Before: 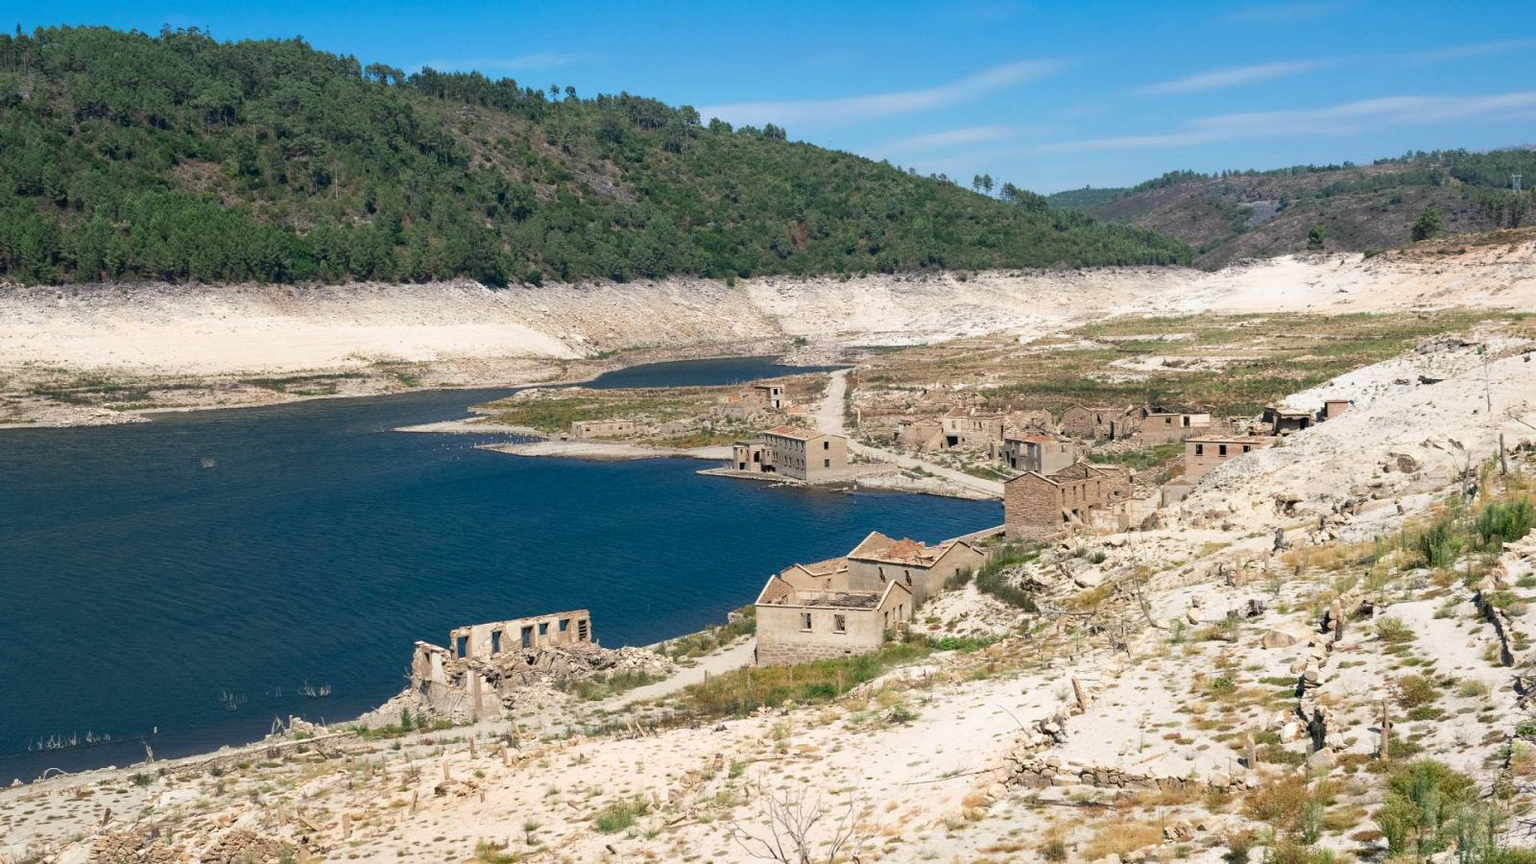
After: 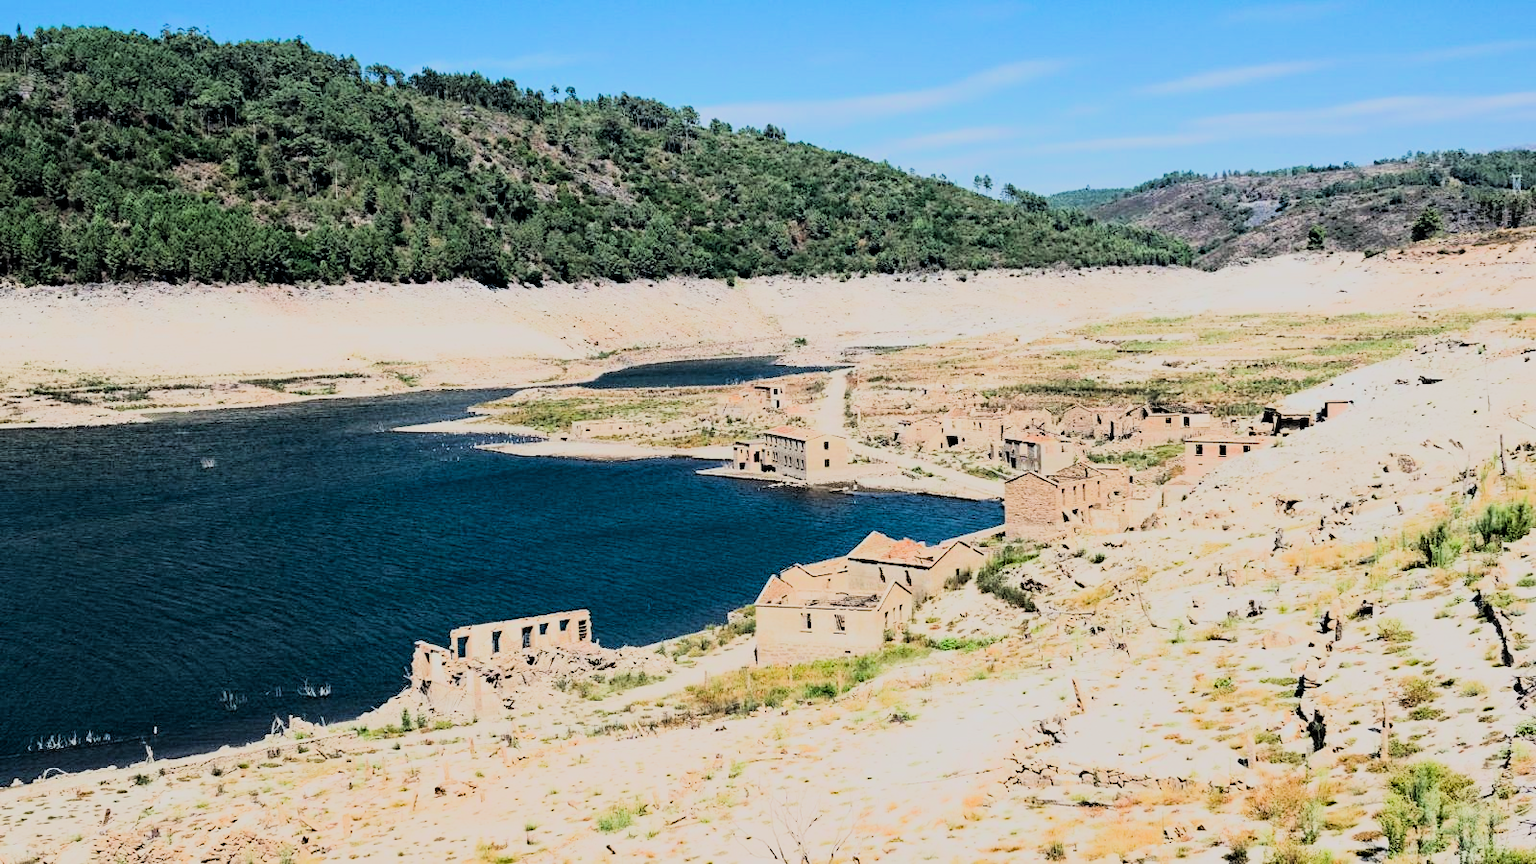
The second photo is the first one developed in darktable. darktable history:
haze removal: strength 0.29, distance 0.25, compatibility mode true, adaptive false
rgb curve: curves: ch0 [(0, 0) (0.21, 0.15) (0.24, 0.21) (0.5, 0.75) (0.75, 0.96) (0.89, 0.99) (1, 1)]; ch1 [(0, 0.02) (0.21, 0.13) (0.25, 0.2) (0.5, 0.67) (0.75, 0.9) (0.89, 0.97) (1, 1)]; ch2 [(0, 0.02) (0.21, 0.13) (0.25, 0.2) (0.5, 0.67) (0.75, 0.9) (0.89, 0.97) (1, 1)], compensate middle gray true
filmic rgb: black relative exposure -7.65 EV, white relative exposure 4.56 EV, hardness 3.61, contrast 1.05
